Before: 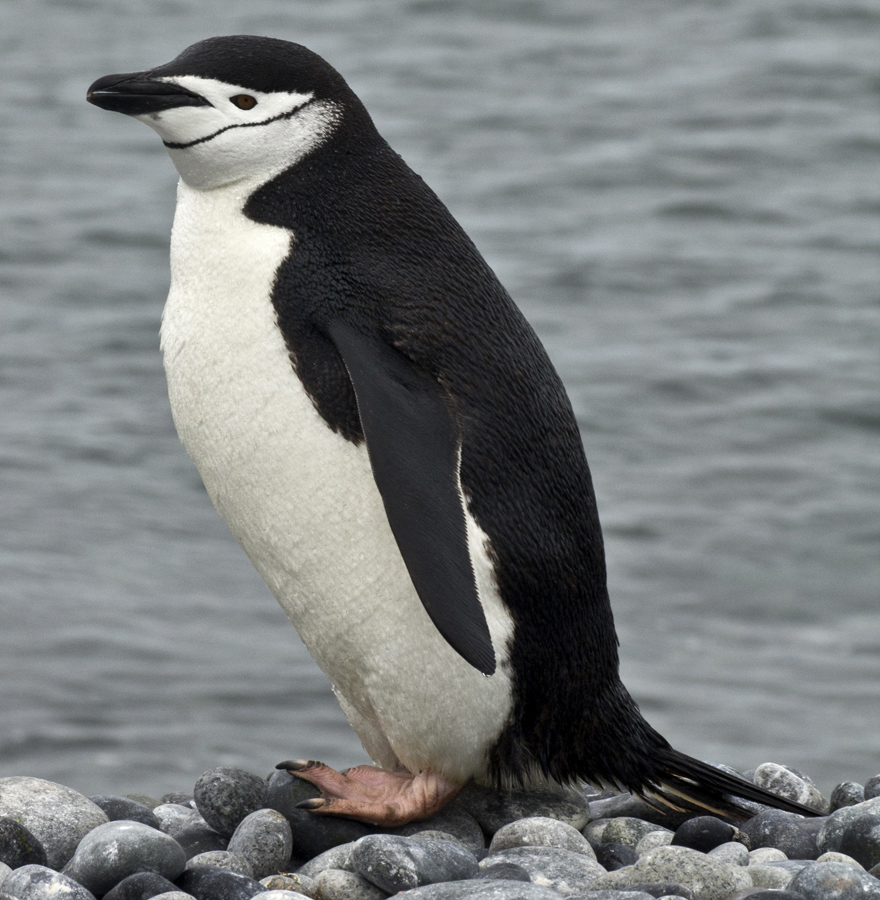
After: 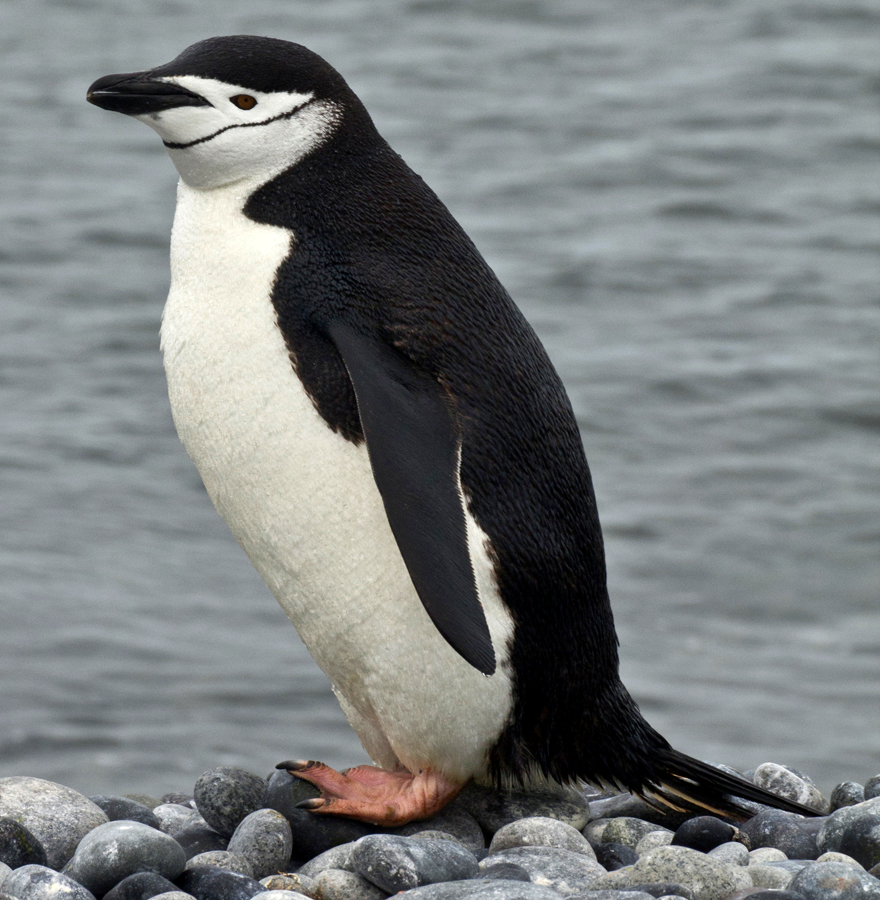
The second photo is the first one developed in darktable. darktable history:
color zones: curves: ch0 [(0.004, 0.305) (0.261, 0.623) (0.389, 0.399) (0.708, 0.571) (0.947, 0.34)]; ch1 [(0.025, 0.645) (0.229, 0.584) (0.326, 0.551) (0.484, 0.262) (0.757, 0.643)]
